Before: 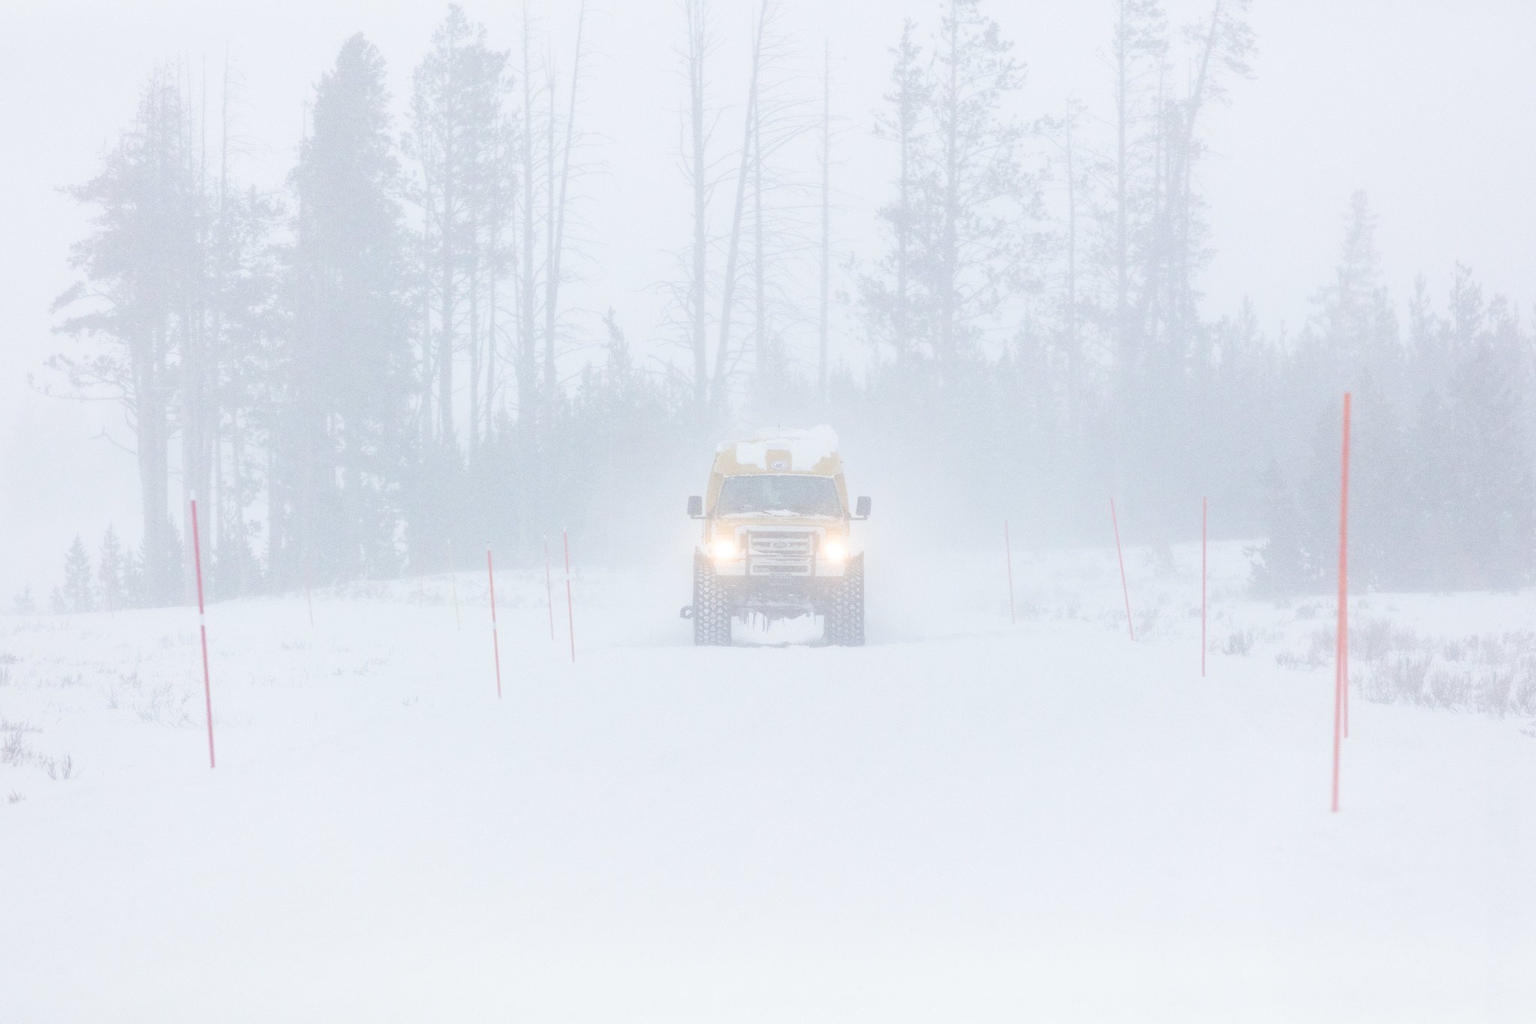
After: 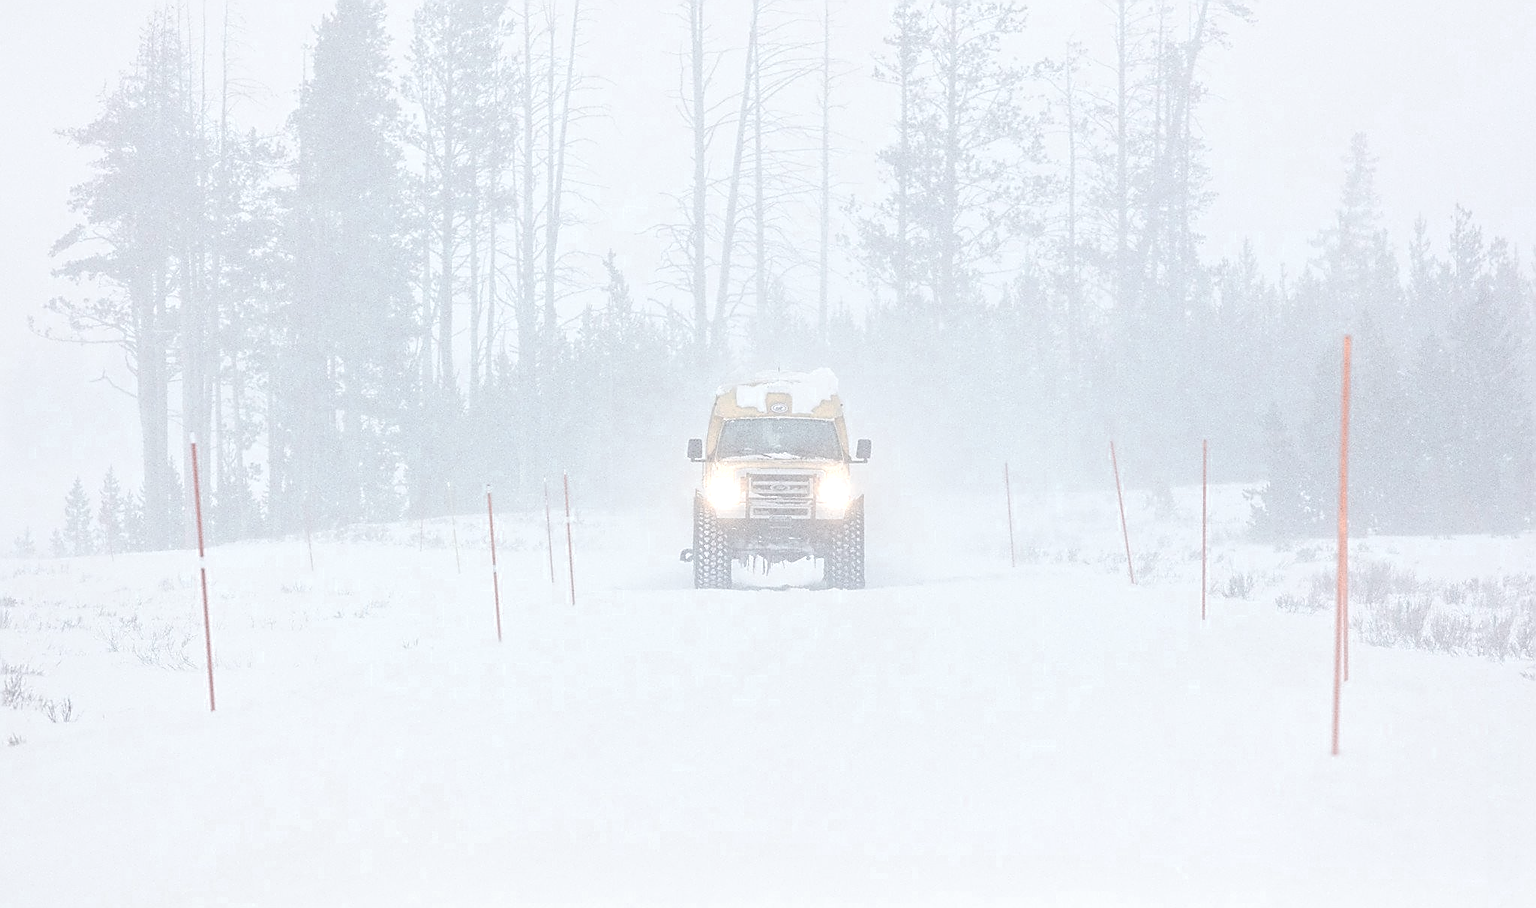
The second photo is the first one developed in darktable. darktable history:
contrast equalizer: octaves 7, y [[0.5, 0.5, 0.544, 0.569, 0.5, 0.5], [0.5 ×6], [0.5 ×6], [0 ×6], [0 ×6]]
color zones: curves: ch0 [(0.018, 0.548) (0.197, 0.654) (0.425, 0.447) (0.605, 0.658) (0.732, 0.579)]; ch1 [(0.105, 0.531) (0.224, 0.531) (0.386, 0.39) (0.618, 0.456) (0.732, 0.456) (0.956, 0.421)]; ch2 [(0.039, 0.583) (0.215, 0.465) (0.399, 0.544) (0.465, 0.548) (0.614, 0.447) (0.724, 0.43) (0.882, 0.623) (0.956, 0.632)], mix 101.89%
tone equalizer: edges refinement/feathering 500, mask exposure compensation -1.57 EV, preserve details no
crop and rotate: top 5.589%, bottom 5.636%
sharpen: amount 1.855
